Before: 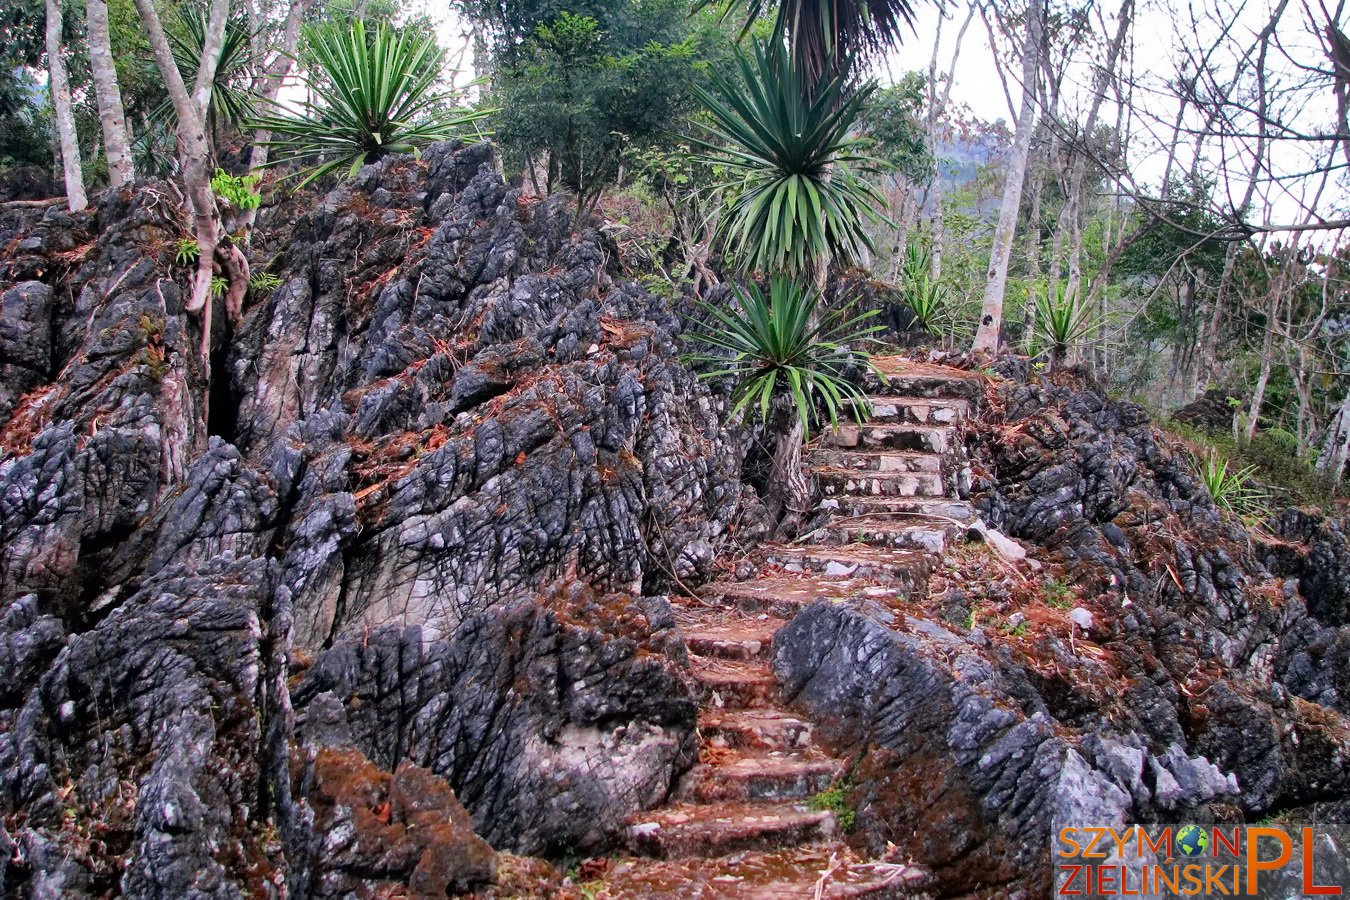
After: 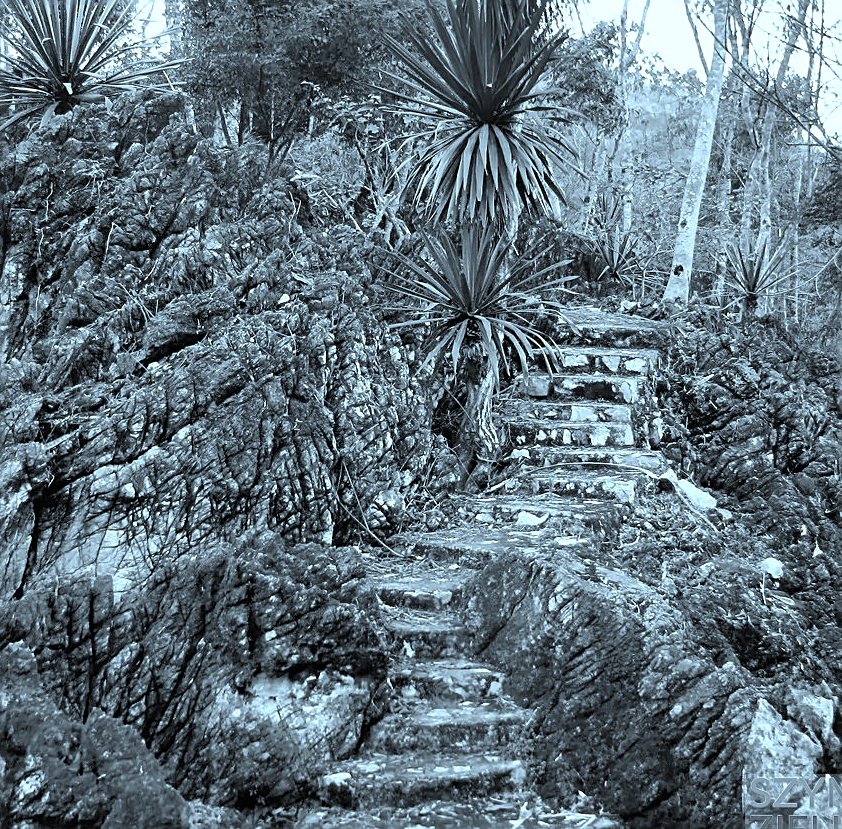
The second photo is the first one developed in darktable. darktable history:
color correction: highlights a* -10.69, highlights b* -19.19
sharpen: on, module defaults
crop and rotate: left 22.918%, top 5.629%, right 14.711%, bottom 2.247%
exposure: black level correction 0, exposure 0.5 EV, compensate highlight preservation false
color calibration: output gray [0.31, 0.36, 0.33, 0], gray › normalize channels true, illuminant same as pipeline (D50), adaptation XYZ, x 0.346, y 0.359, gamut compression 0
